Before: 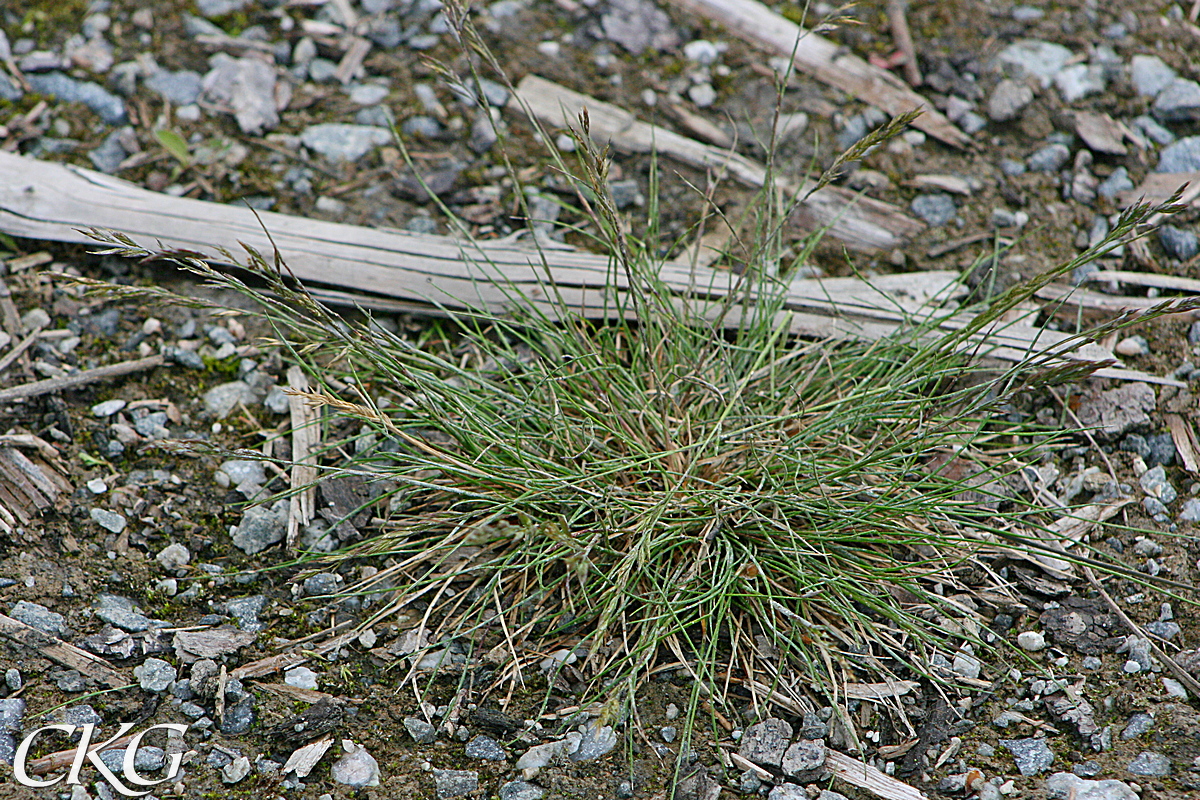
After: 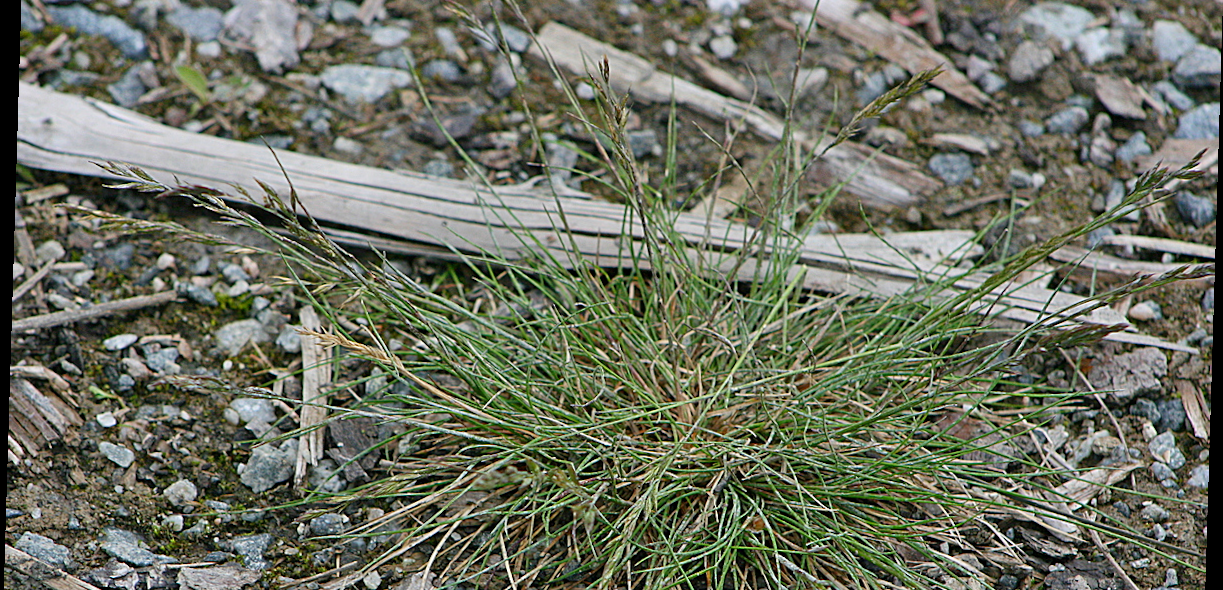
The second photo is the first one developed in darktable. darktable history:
rotate and perspective: rotation 1.72°, automatic cropping off
crop and rotate: top 8.293%, bottom 20.996%
